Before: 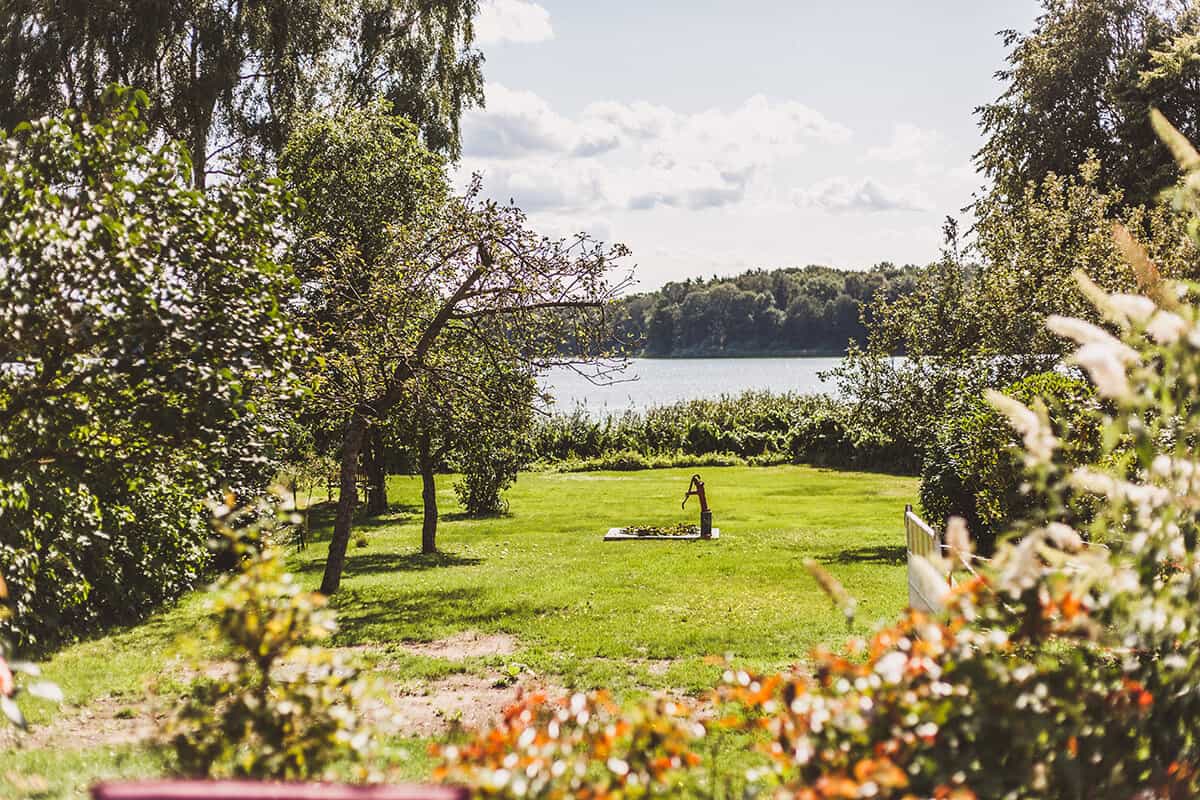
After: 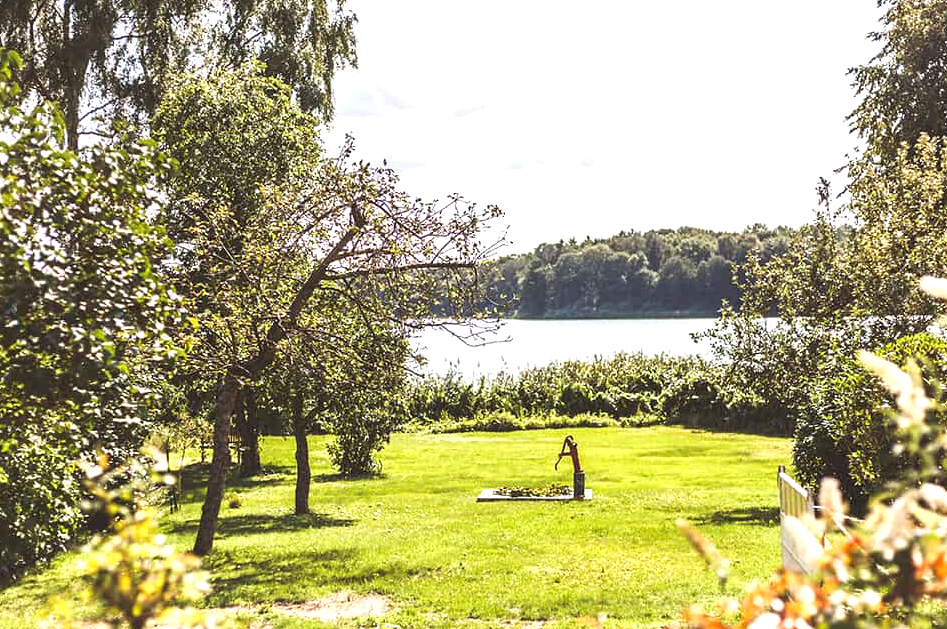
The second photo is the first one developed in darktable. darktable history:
exposure: black level correction 0, exposure 0.697 EV, compensate exposure bias true, compensate highlight preservation false
crop and rotate: left 10.607%, top 4.995%, right 10.471%, bottom 16.354%
